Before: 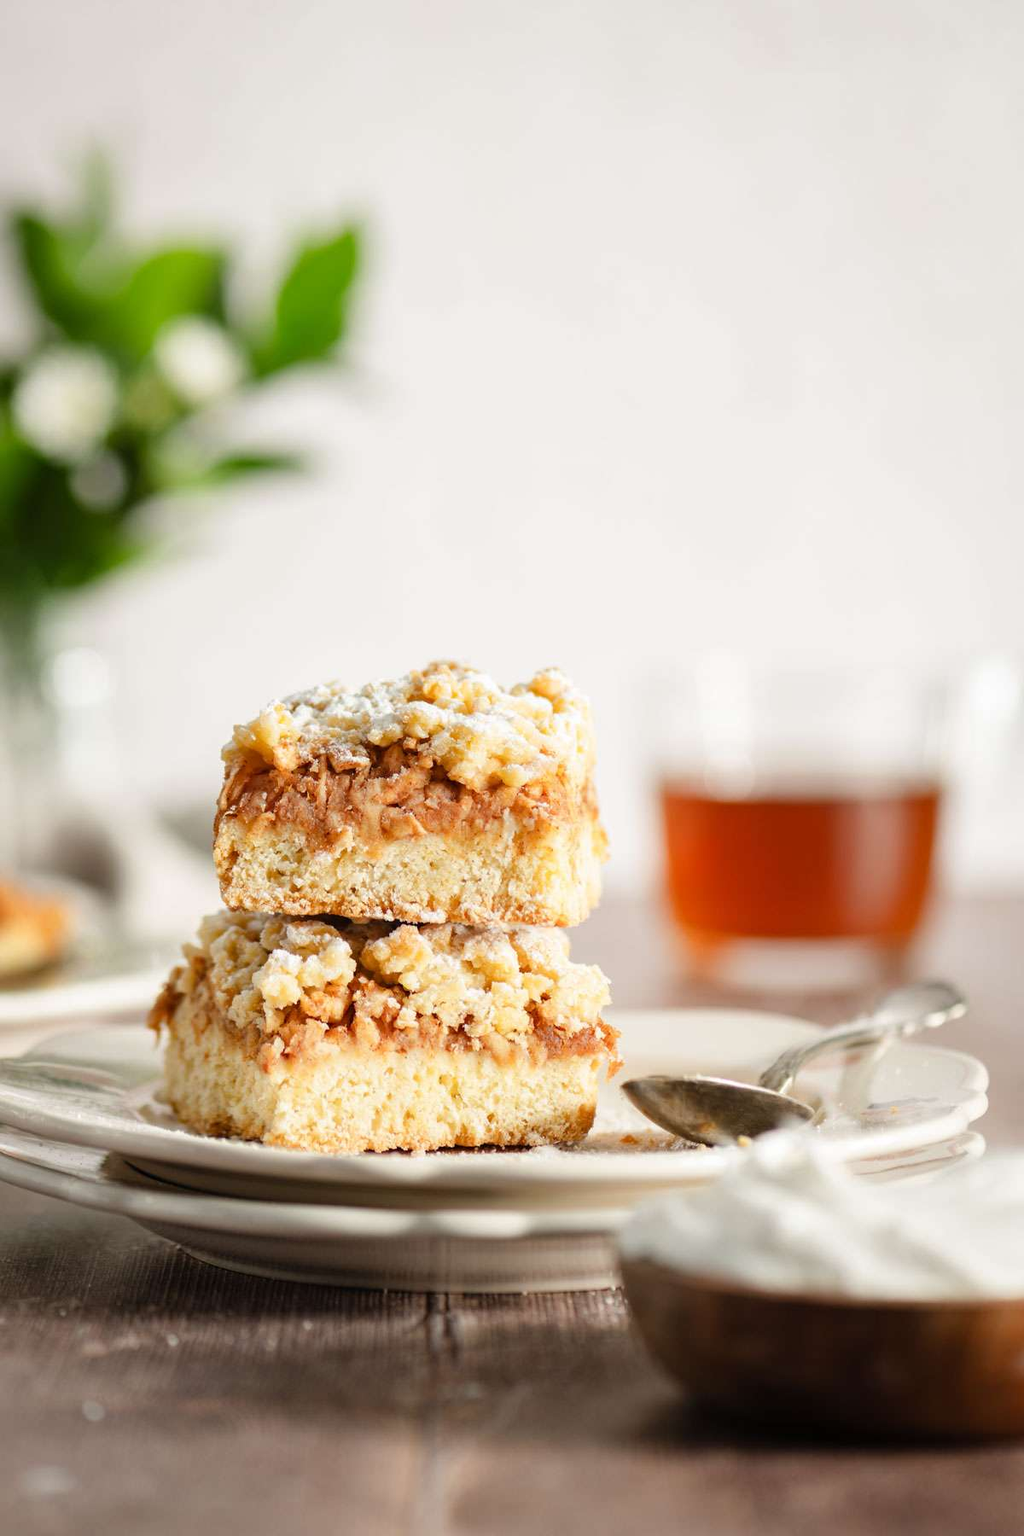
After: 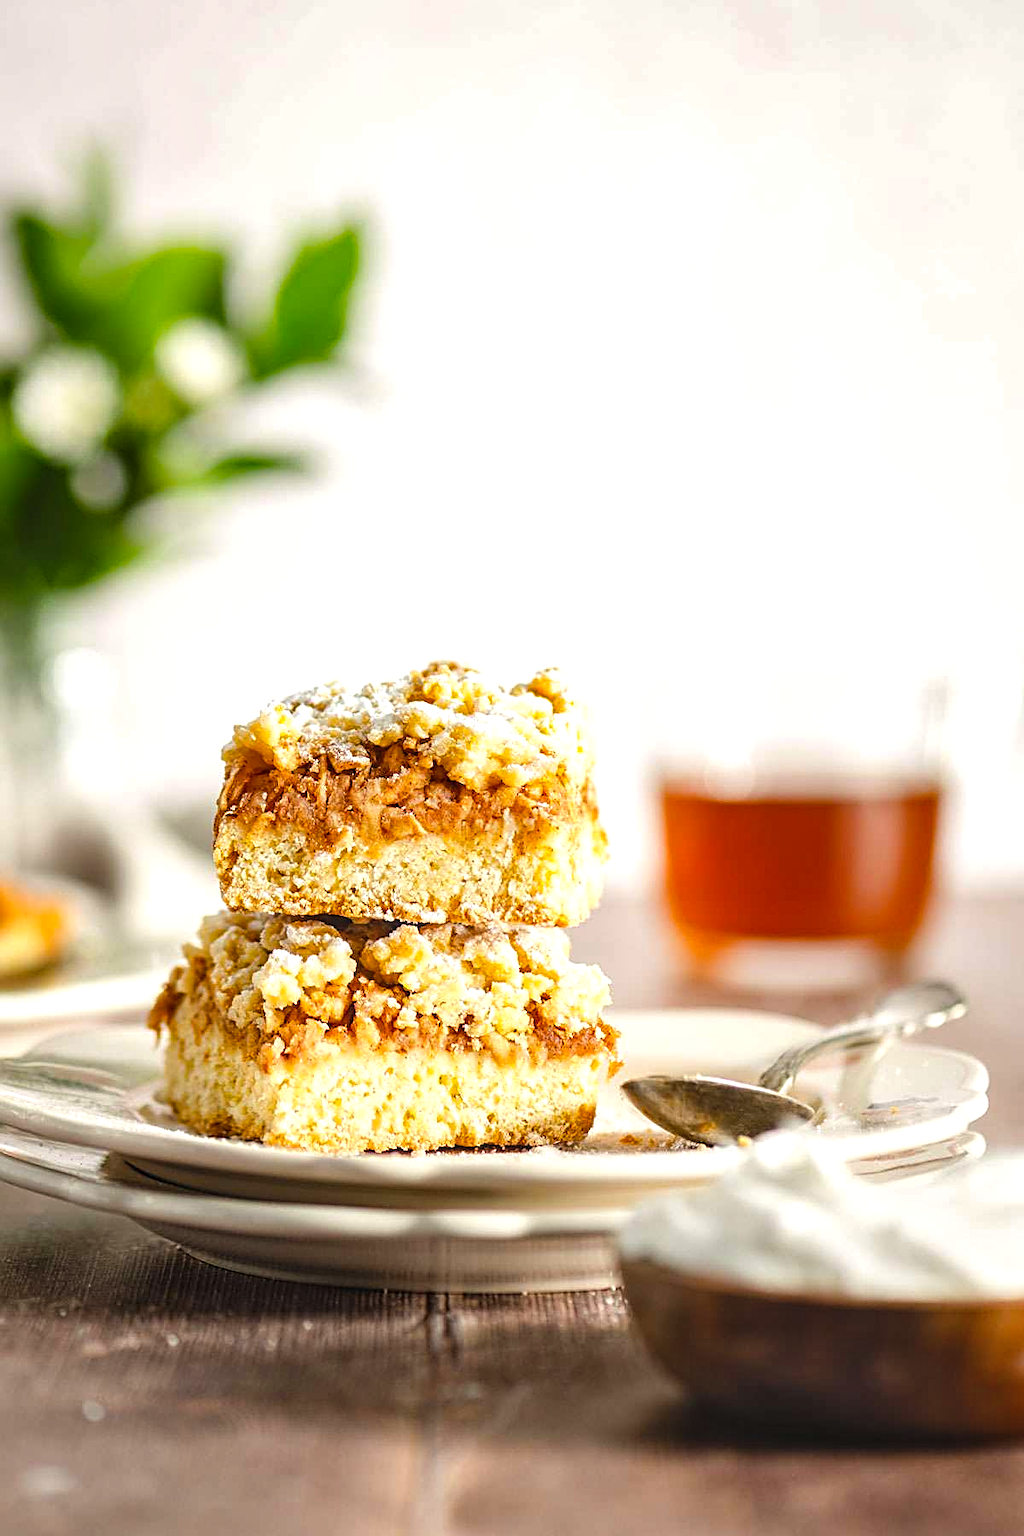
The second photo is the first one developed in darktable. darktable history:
exposure: black level correction -0.005, exposure 0.054 EV, compensate highlight preservation false
shadows and highlights: radius 44.78, white point adjustment 6.64, compress 79.65%, highlights color adjustment 78.42%, soften with gaussian
sharpen: amount 0.75
color balance rgb: perceptual saturation grading › global saturation 30%, global vibrance 20%
local contrast: on, module defaults
